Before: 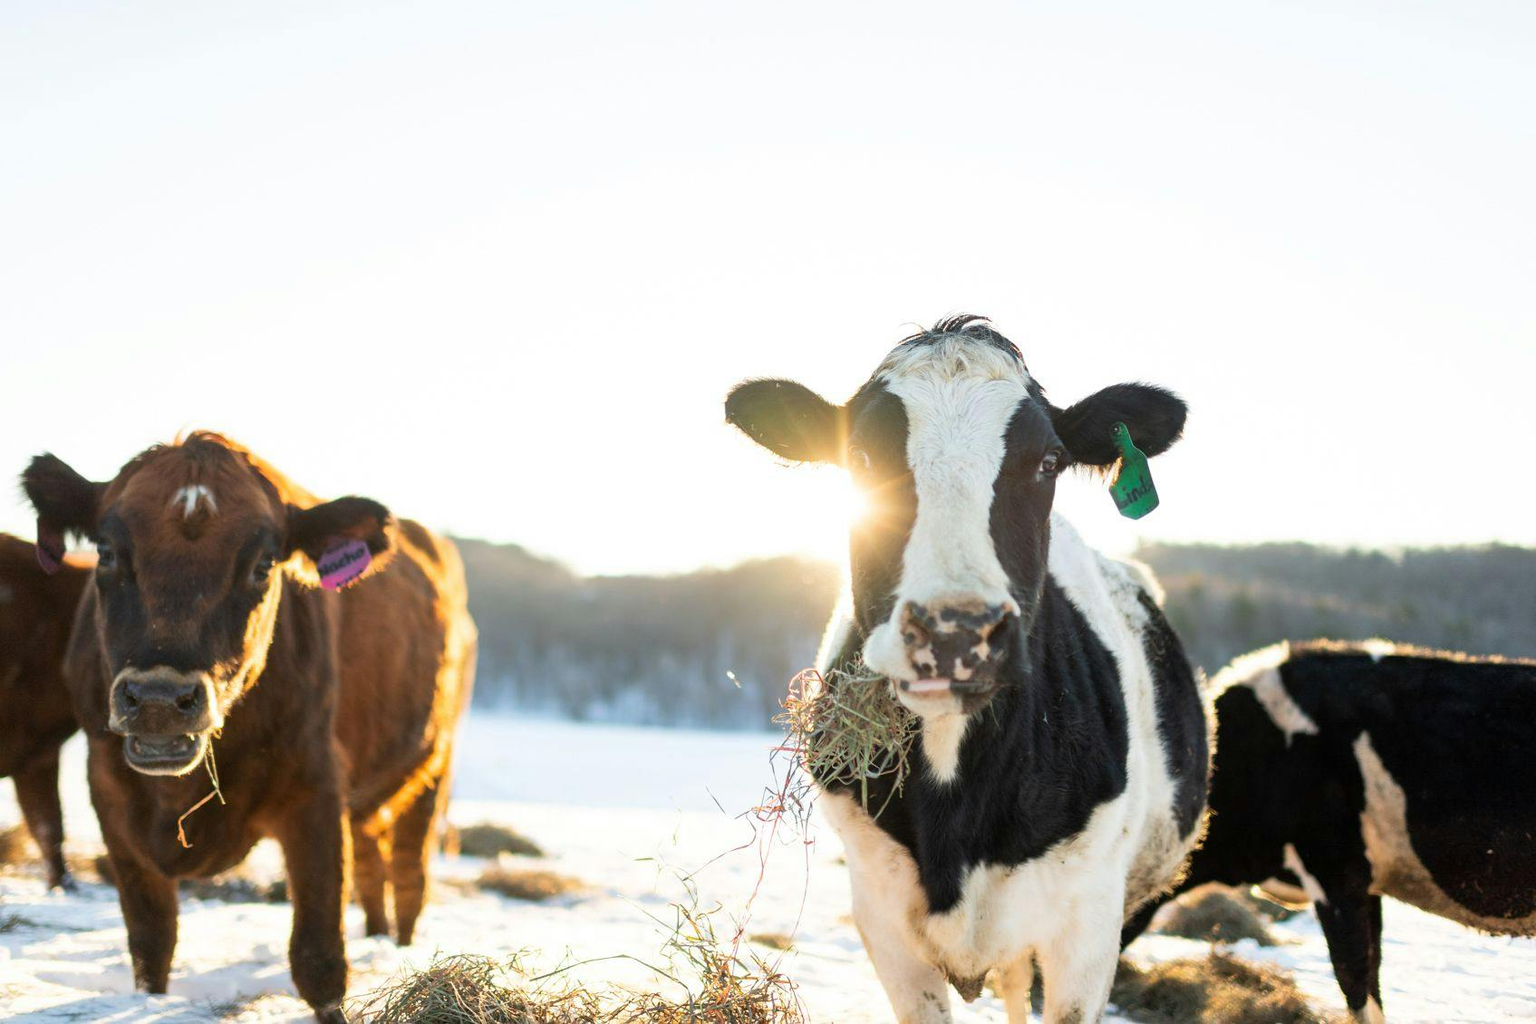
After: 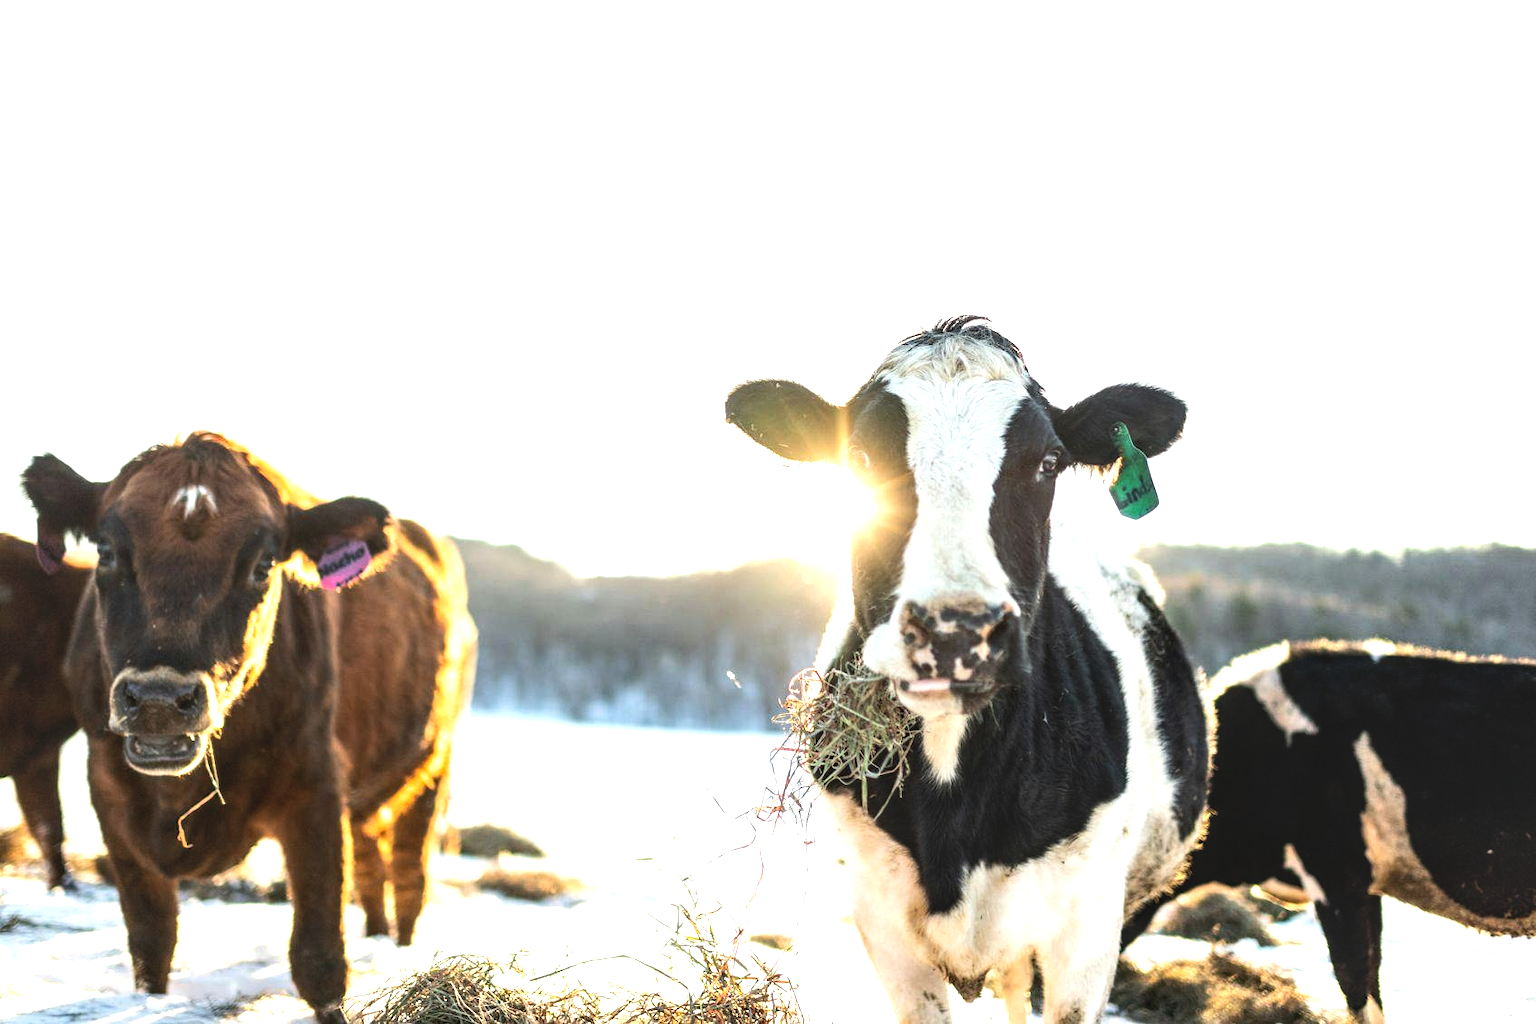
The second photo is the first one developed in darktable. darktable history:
tone equalizer: -8 EV -0.75 EV, -7 EV -0.7 EV, -6 EV -0.6 EV, -5 EV -0.4 EV, -3 EV 0.4 EV, -2 EV 0.6 EV, -1 EV 0.7 EV, +0 EV 0.75 EV, edges refinement/feathering 500, mask exposure compensation -1.57 EV, preserve details no
local contrast: on, module defaults
